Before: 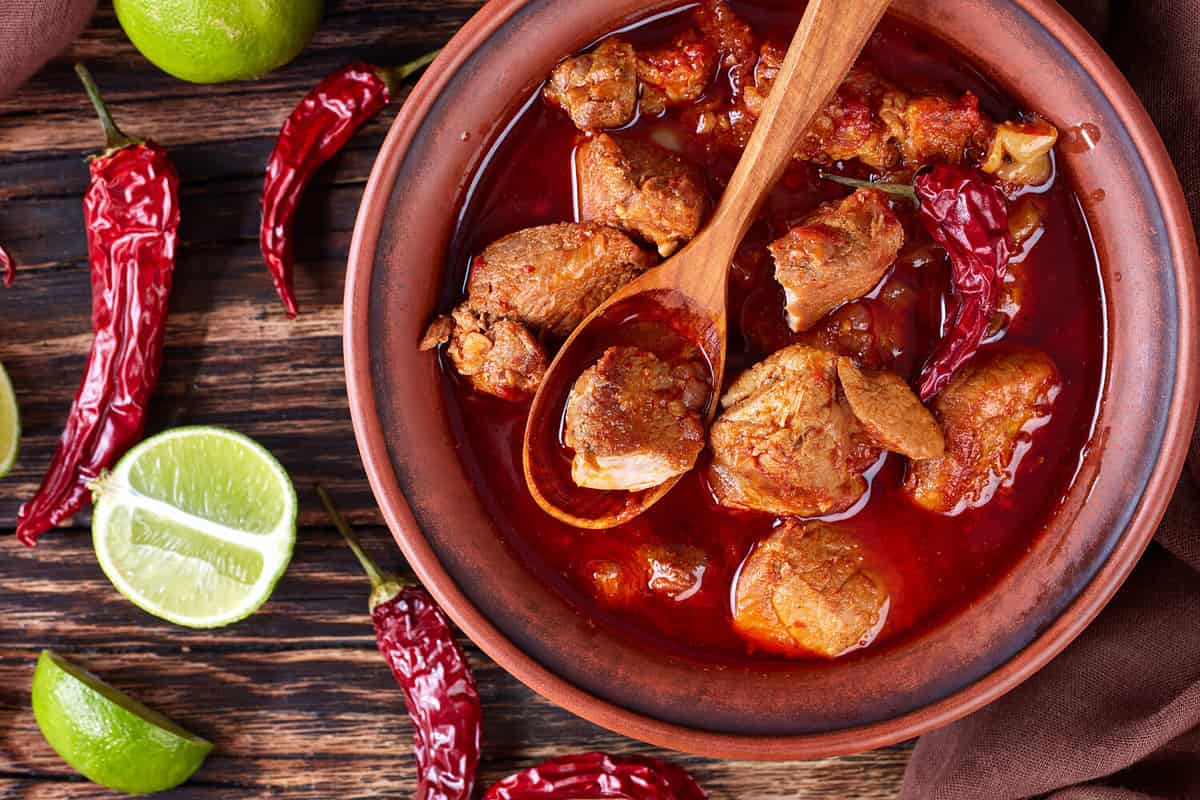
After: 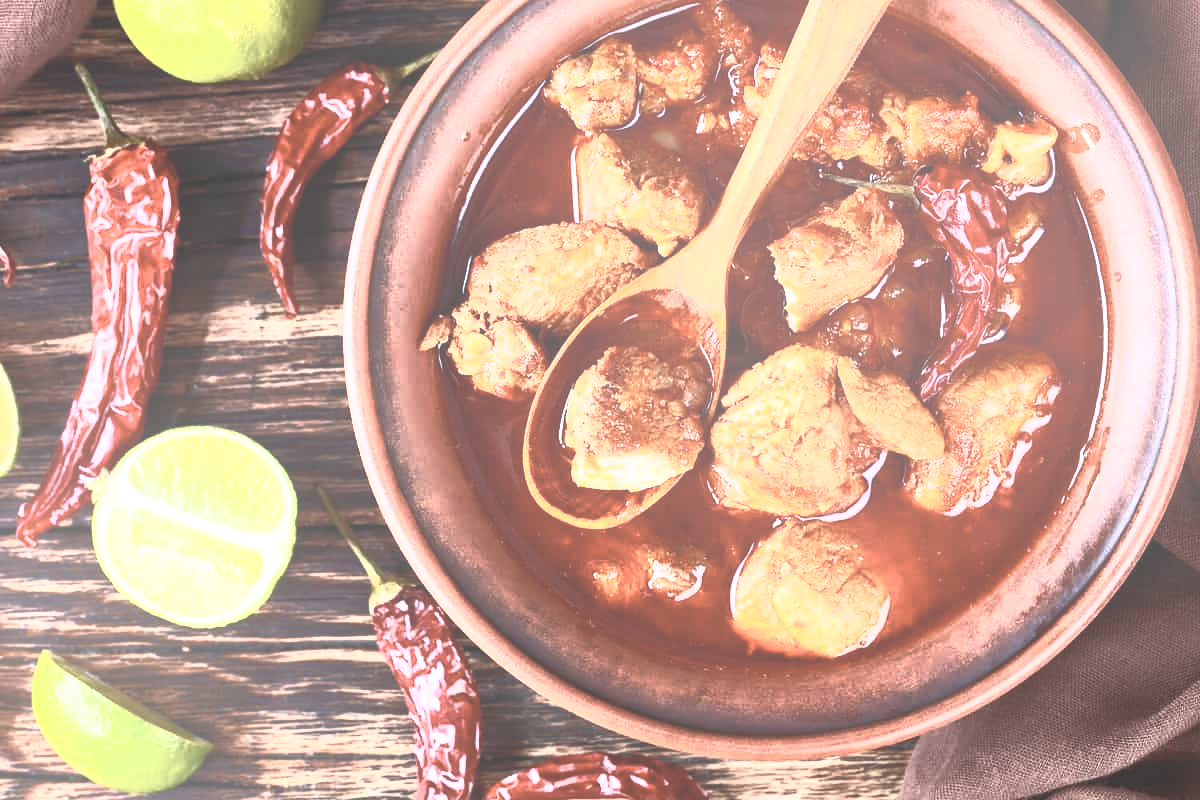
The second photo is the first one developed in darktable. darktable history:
contrast brightness saturation: contrast 0.57, brightness 0.57, saturation -0.34
tone equalizer: -8 EV 0.001 EV, -7 EV -0.002 EV, -6 EV 0.002 EV, -5 EV -0.03 EV, -4 EV -0.116 EV, -3 EV -0.169 EV, -2 EV 0.24 EV, -1 EV 0.702 EV, +0 EV 0.493 EV
color correction: saturation 0.98
bloom: size 40%
